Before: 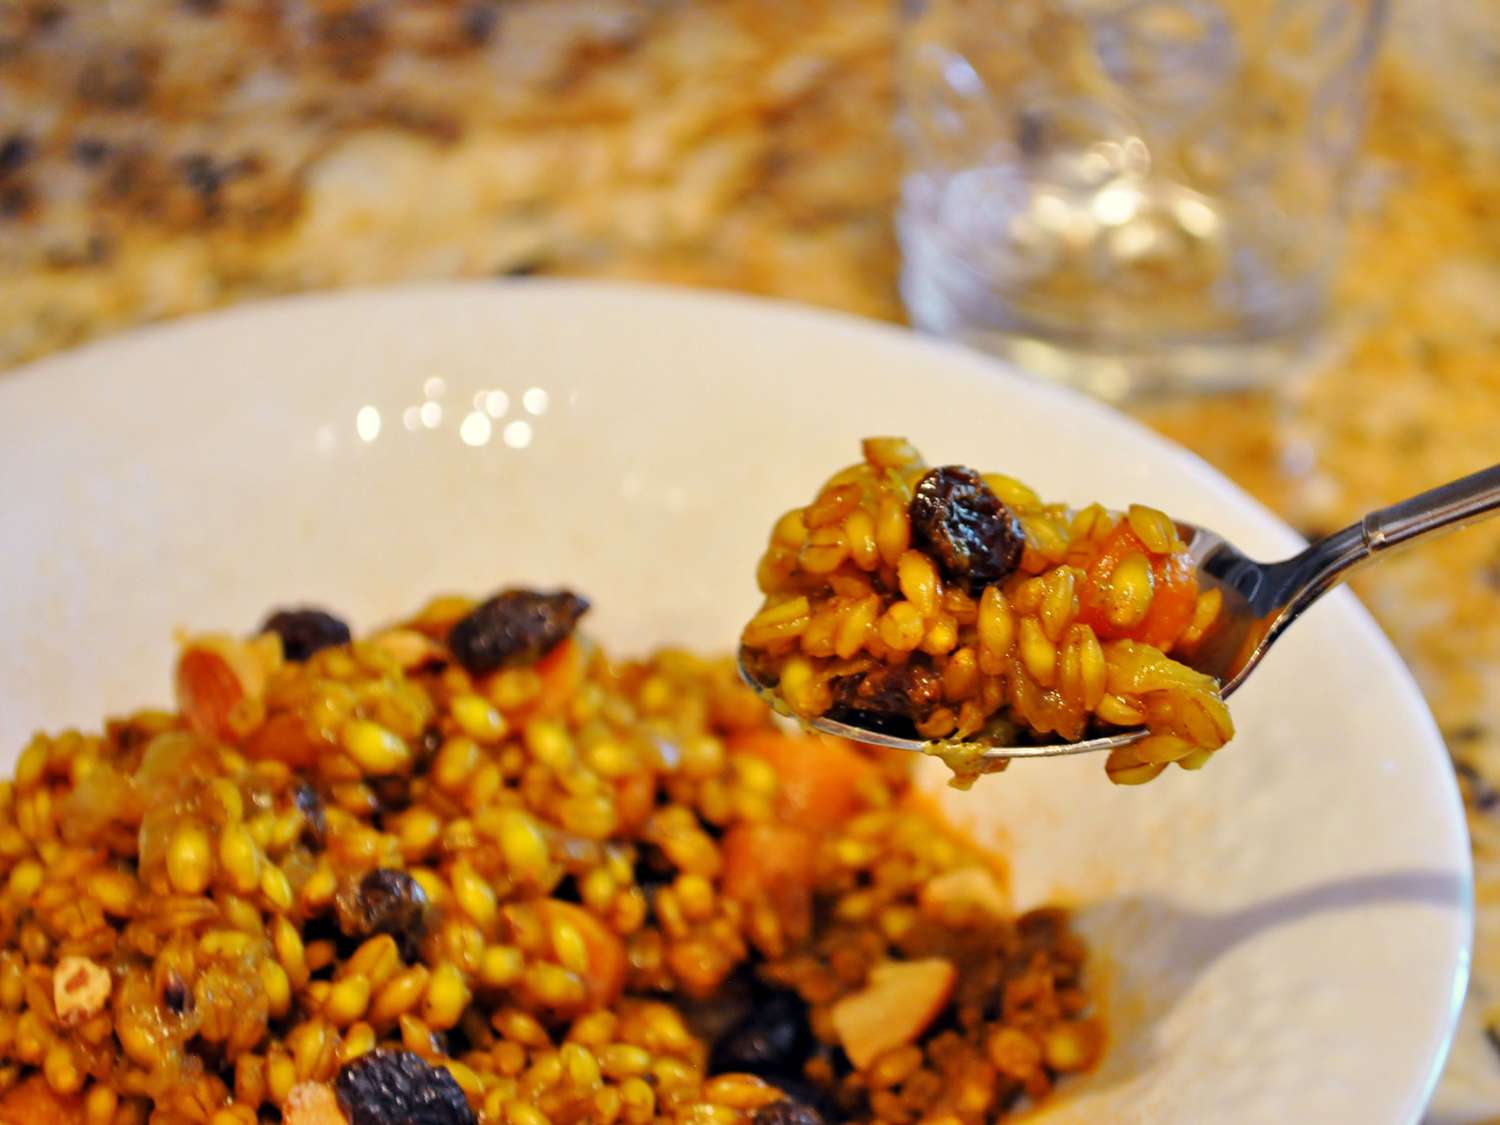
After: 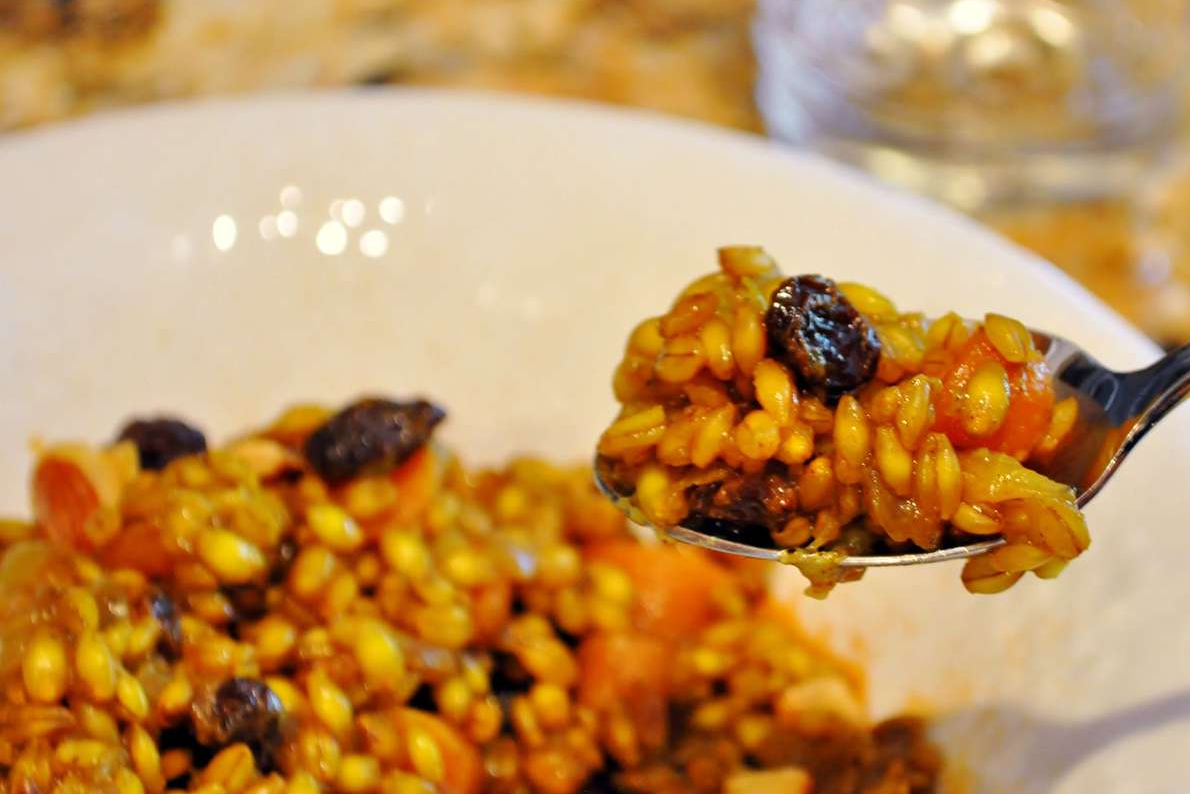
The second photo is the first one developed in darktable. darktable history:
crop: left 9.608%, top 17.021%, right 11.028%, bottom 12.343%
